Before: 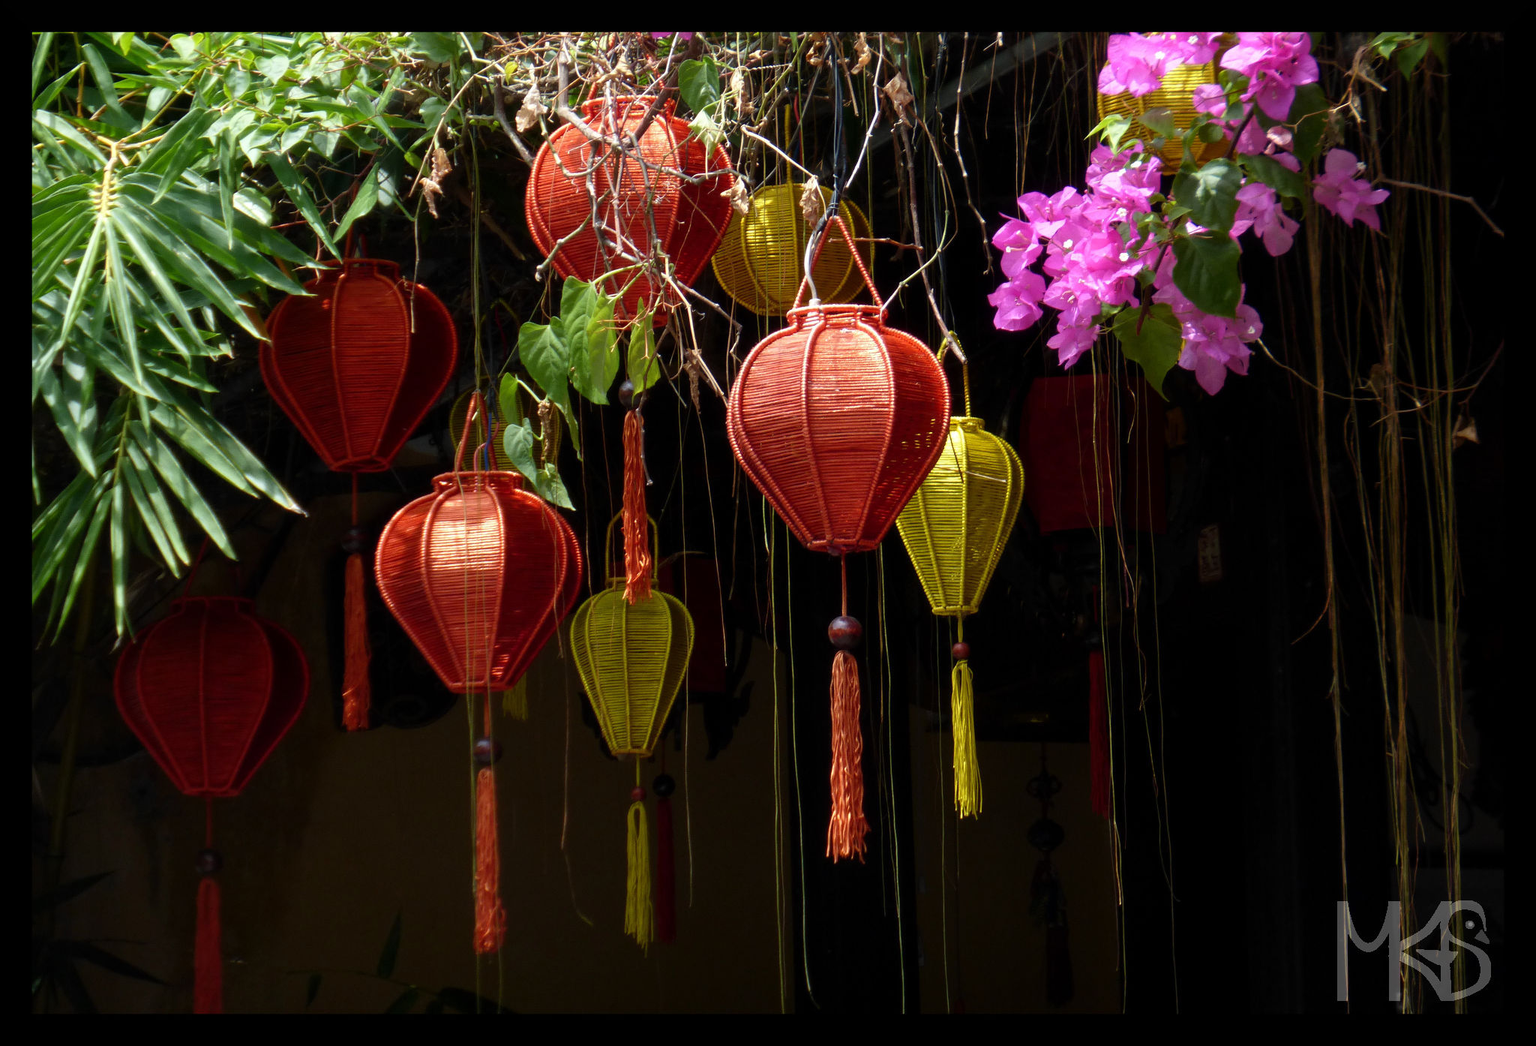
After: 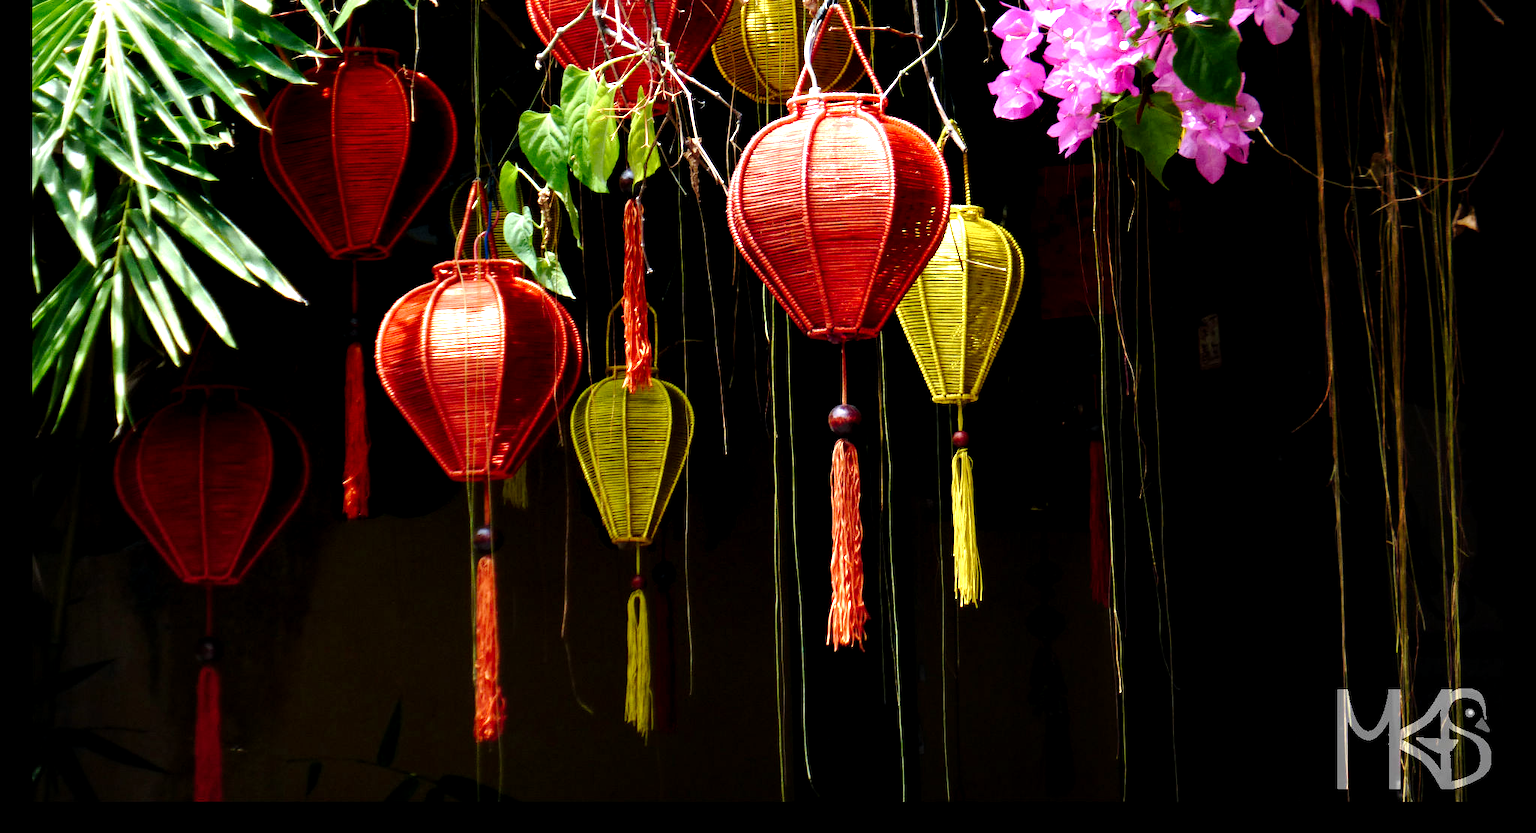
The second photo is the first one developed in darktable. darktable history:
exposure: black level correction 0, exposure 0.499 EV, compensate exposure bias true, compensate highlight preservation false
contrast equalizer: y [[0.6 ×6], [0.55 ×6], [0 ×6], [0 ×6], [0 ×6]]
crop and rotate: top 20.268%
tone curve: curves: ch0 [(0.029, 0) (0.134, 0.063) (0.249, 0.198) (0.378, 0.365) (0.499, 0.529) (1, 1)], preserve colors none
